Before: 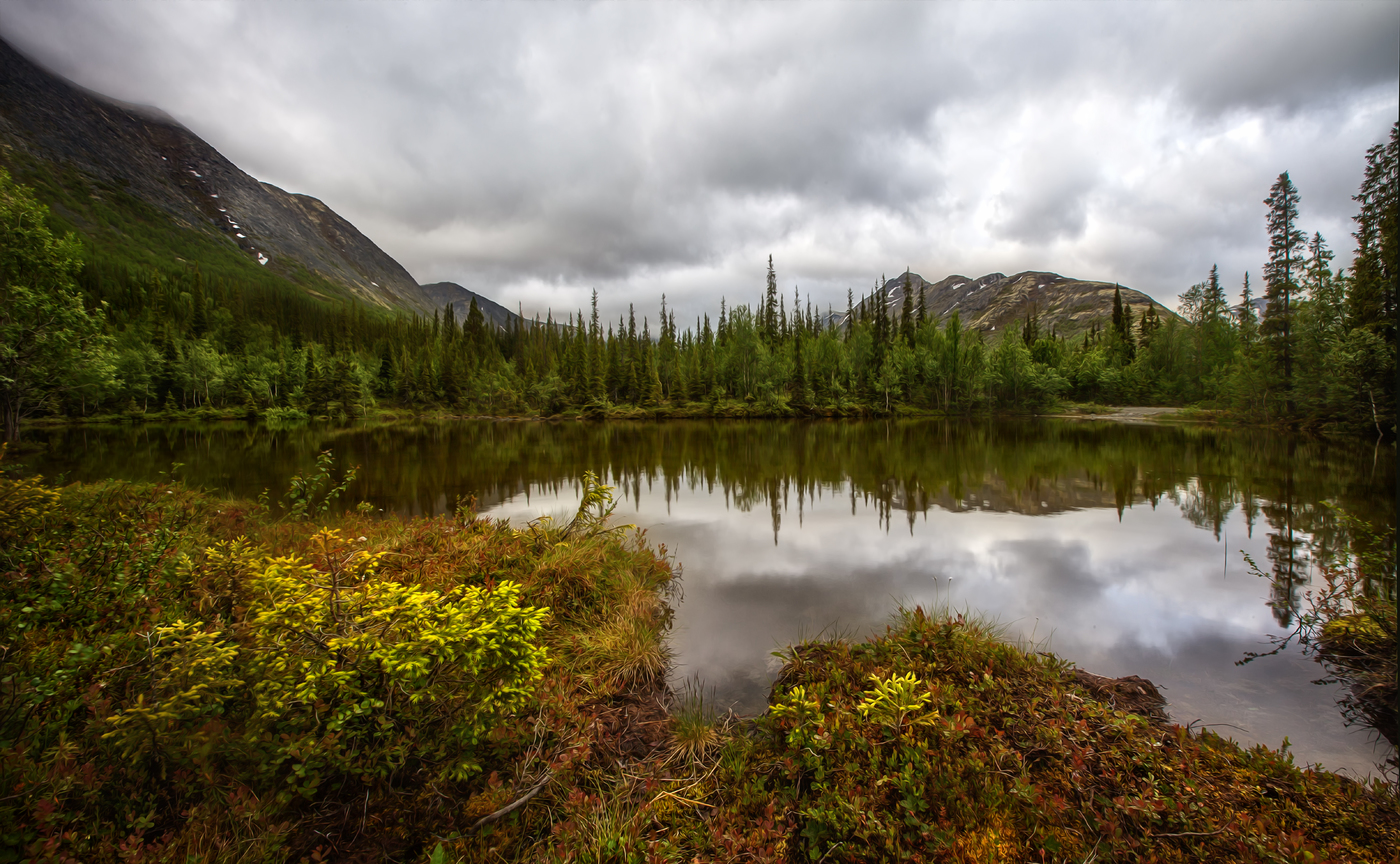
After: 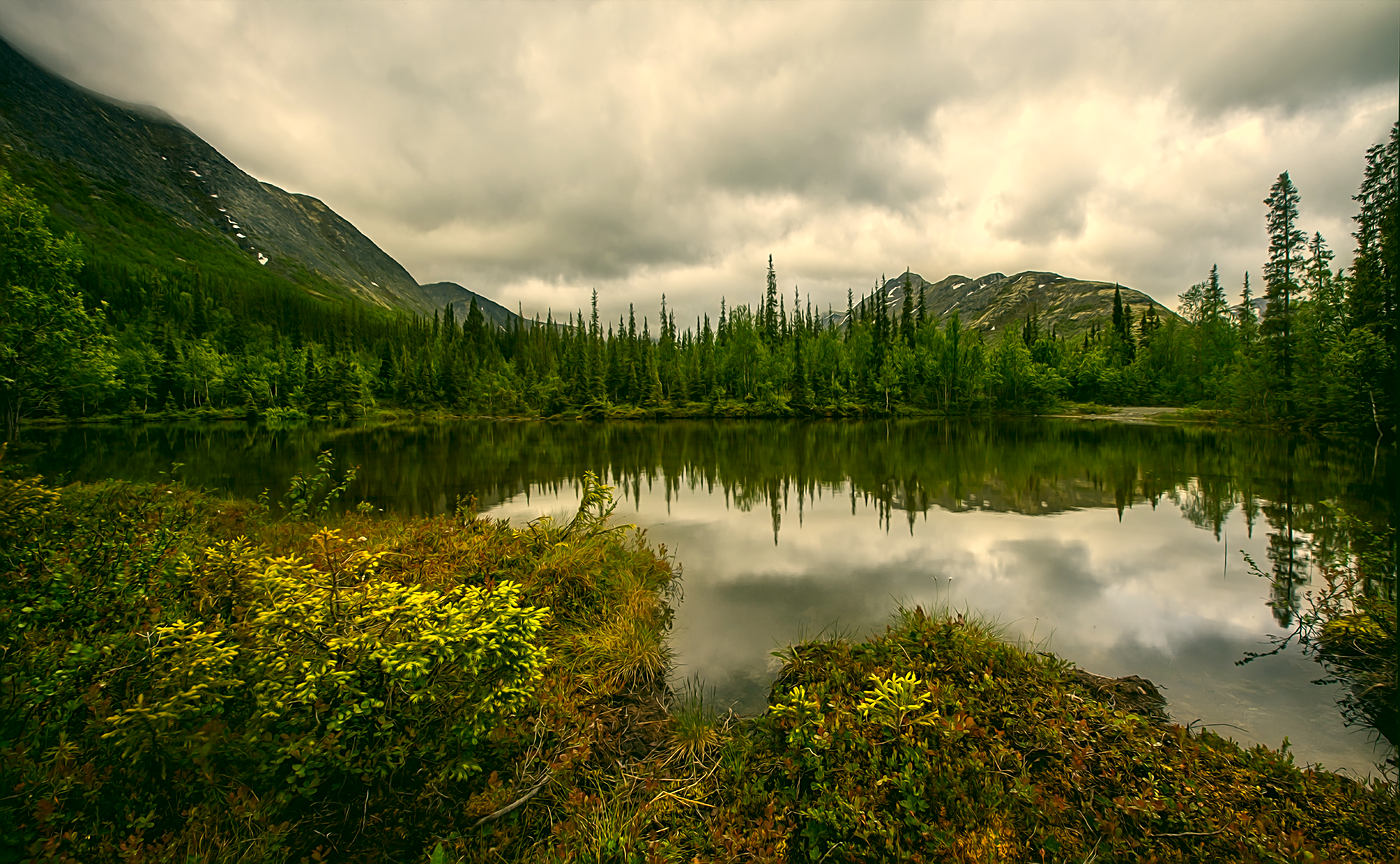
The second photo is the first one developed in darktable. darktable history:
sharpen: on, module defaults
color correction: highlights a* 4.71, highlights b* 25, shadows a* -16.27, shadows b* 3.83
